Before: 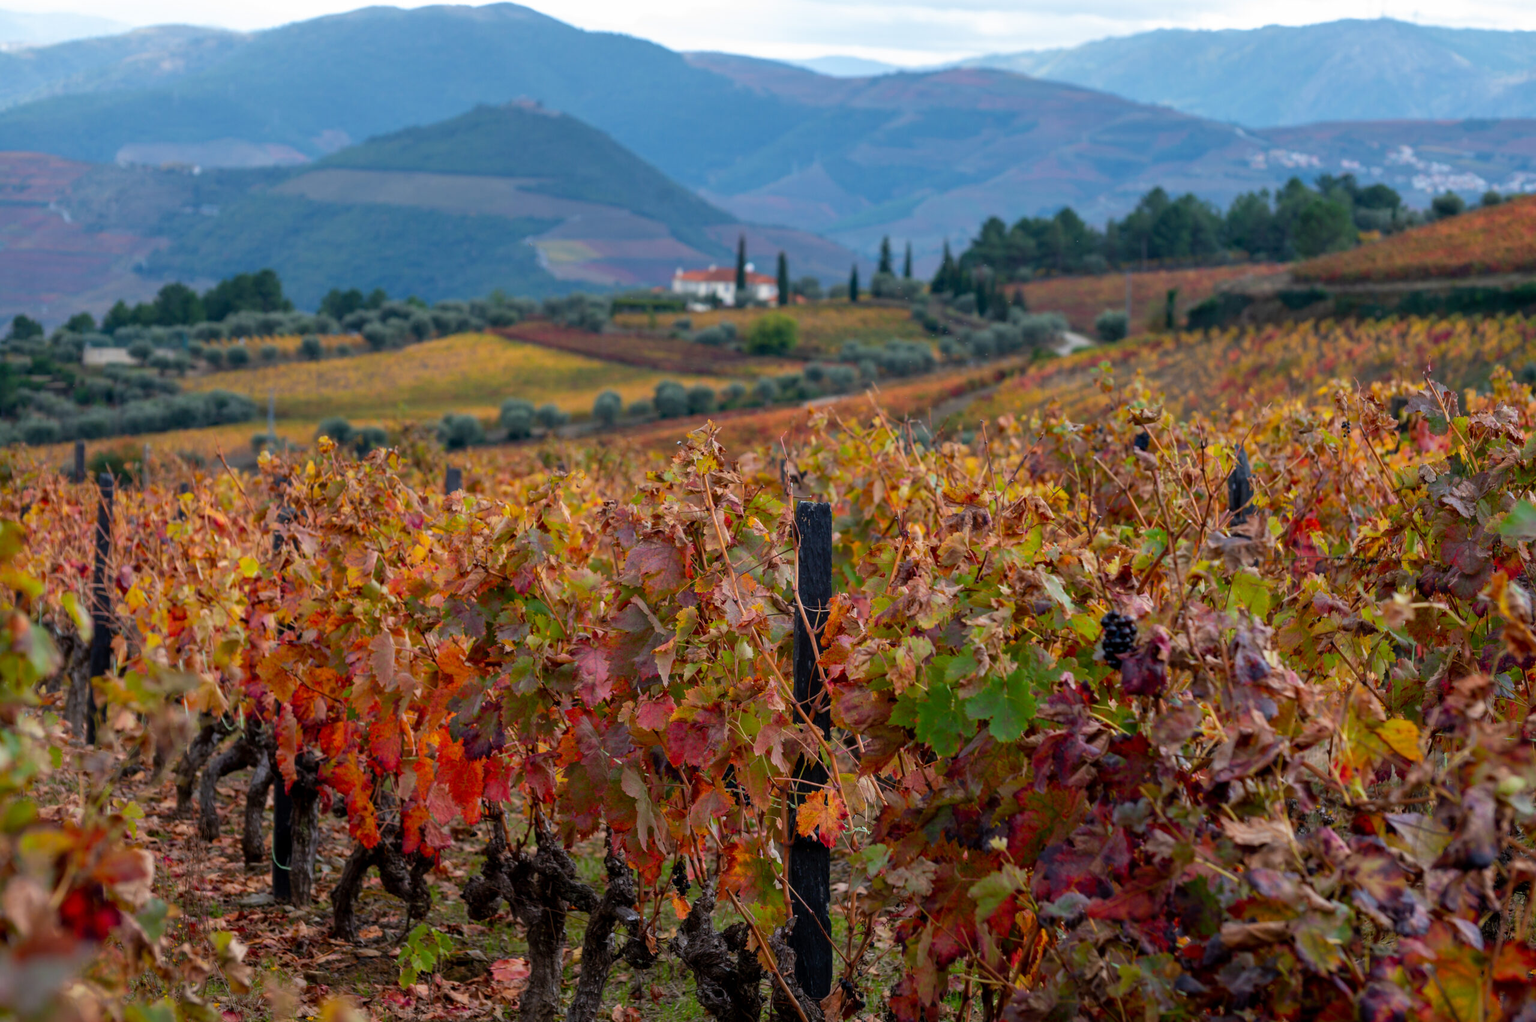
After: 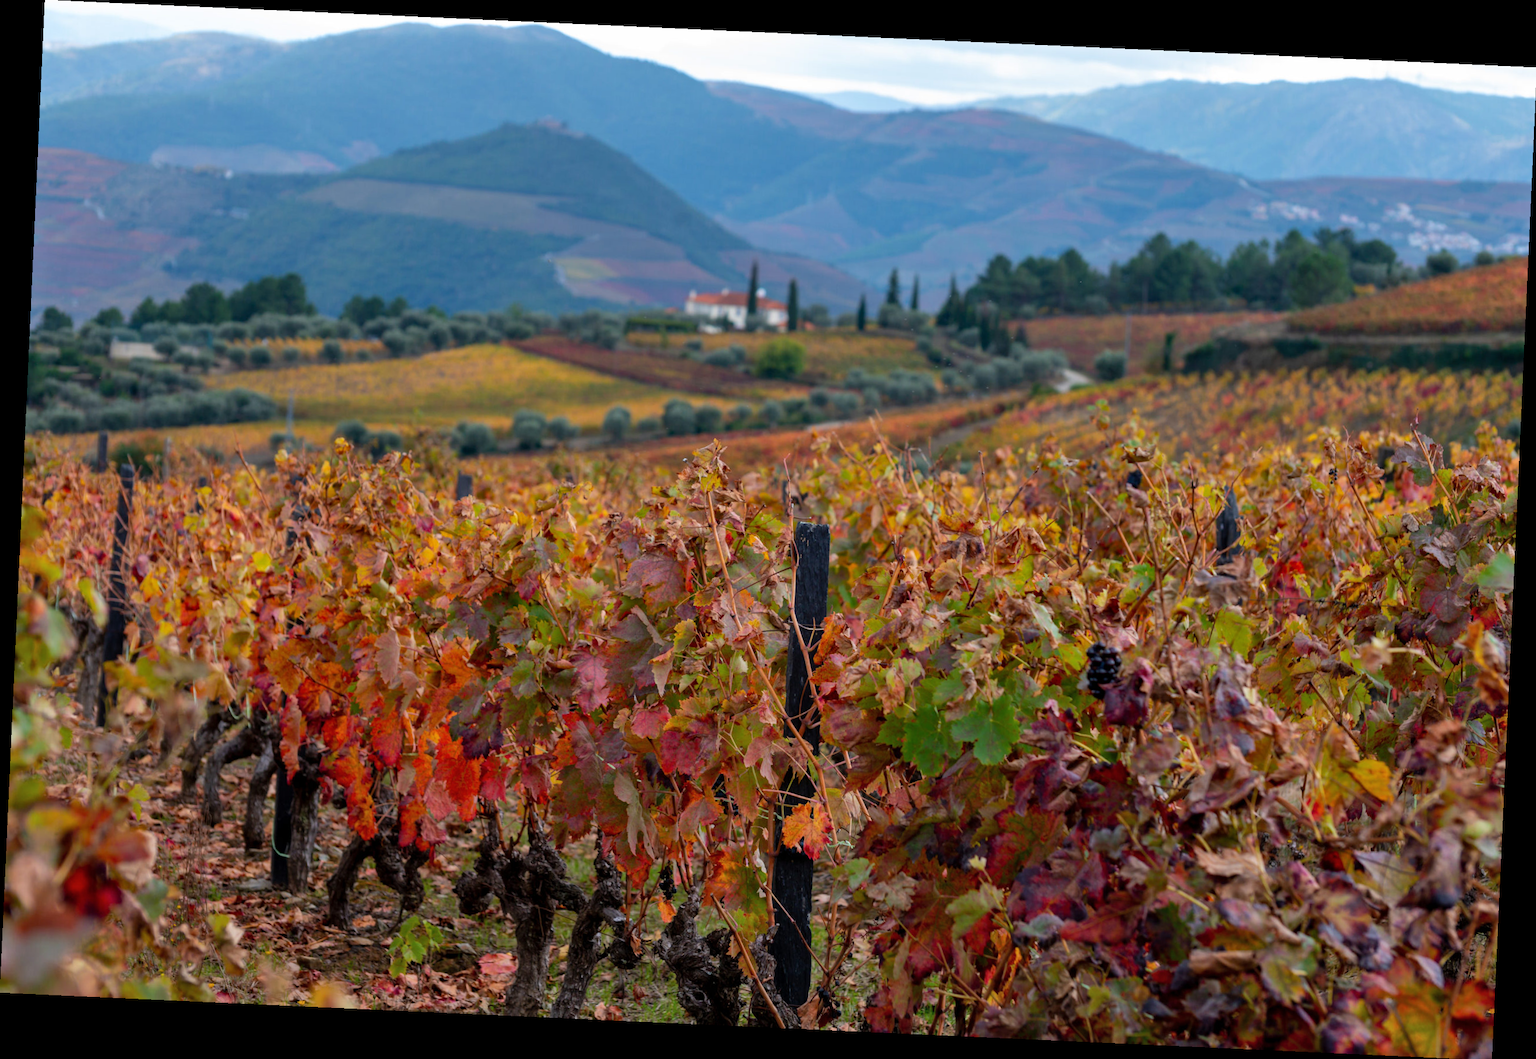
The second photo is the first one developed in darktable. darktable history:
crop and rotate: angle -2.6°
shadows and highlights: shadows 29.35, highlights -29.09, low approximation 0.01, soften with gaussian
